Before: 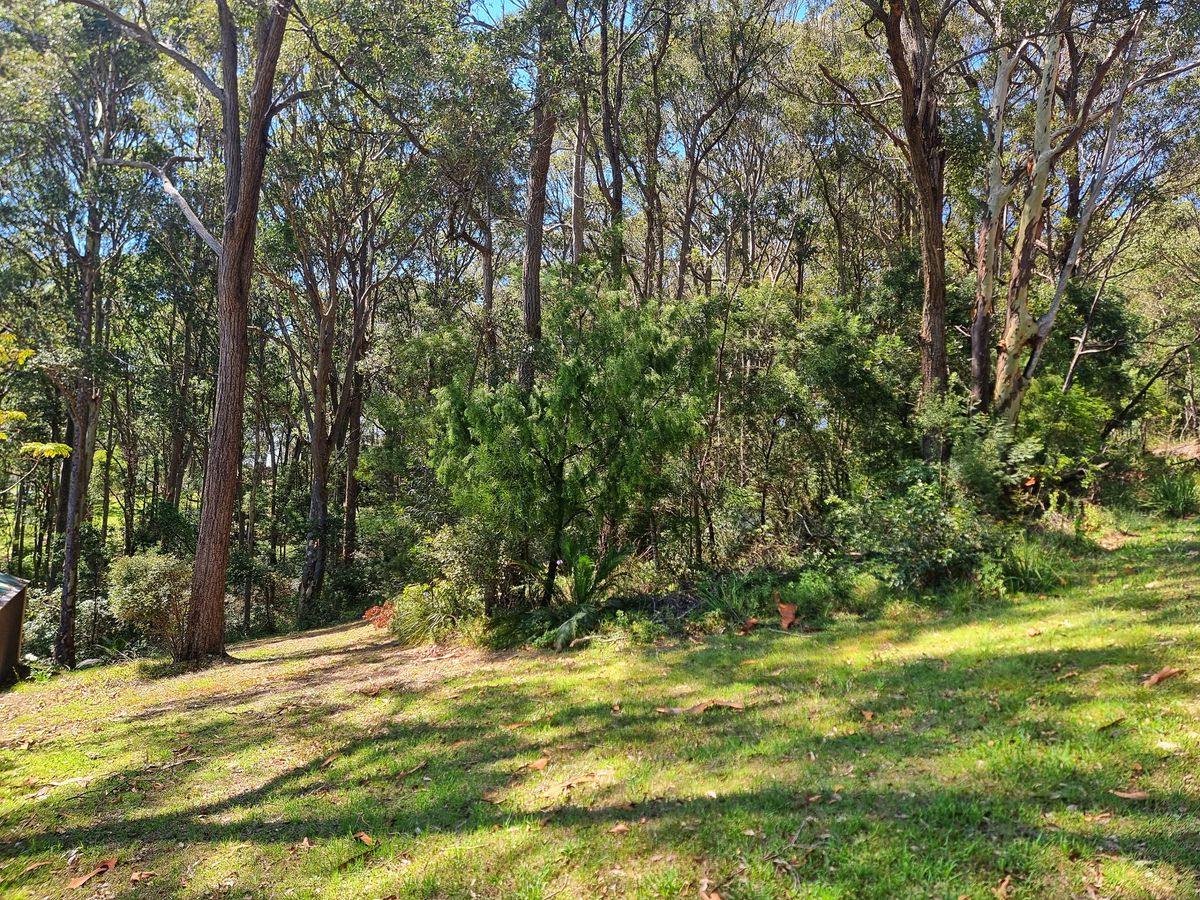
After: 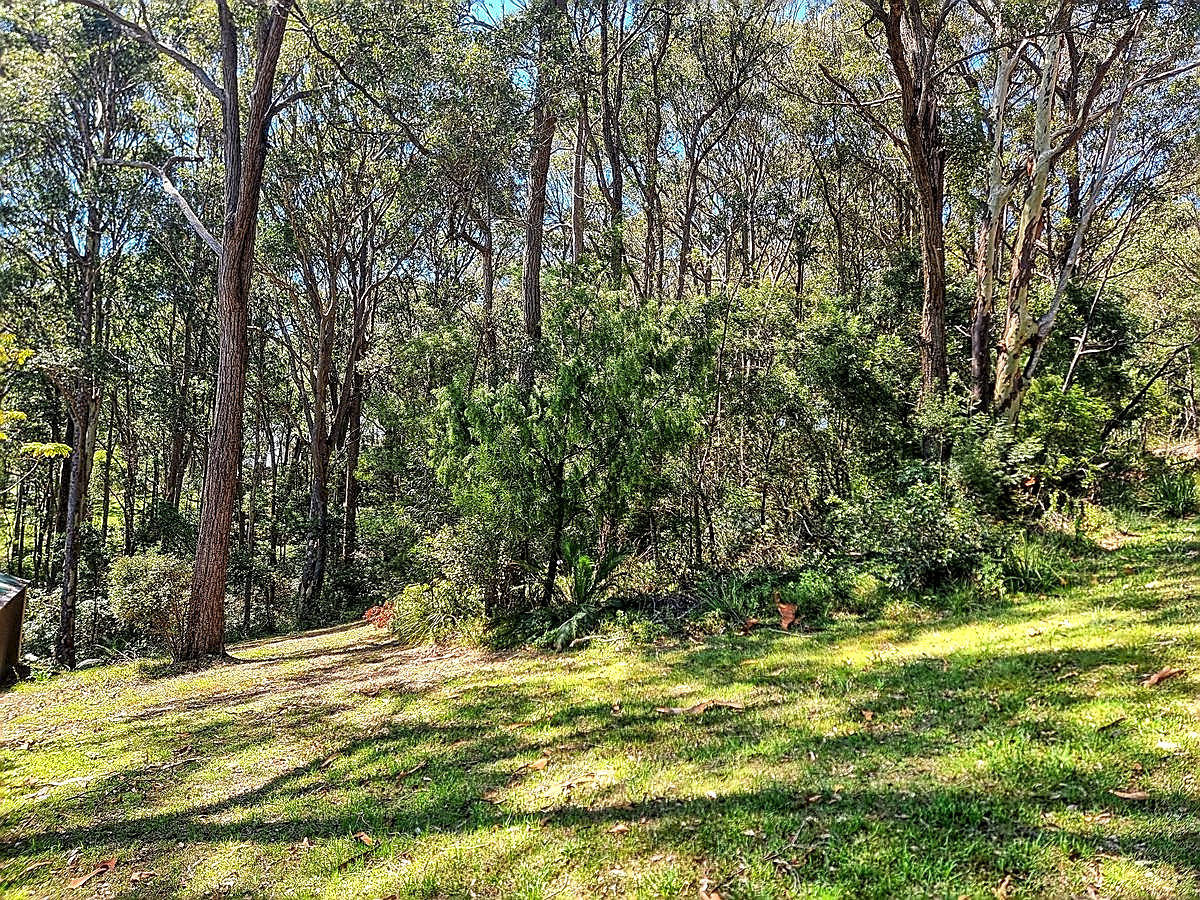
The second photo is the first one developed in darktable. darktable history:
contrast brightness saturation: contrast 0.04, saturation 0.07
sharpen: radius 1.4, amount 1.25, threshold 0.7
local contrast: highlights 79%, shadows 56%, detail 175%, midtone range 0.428
